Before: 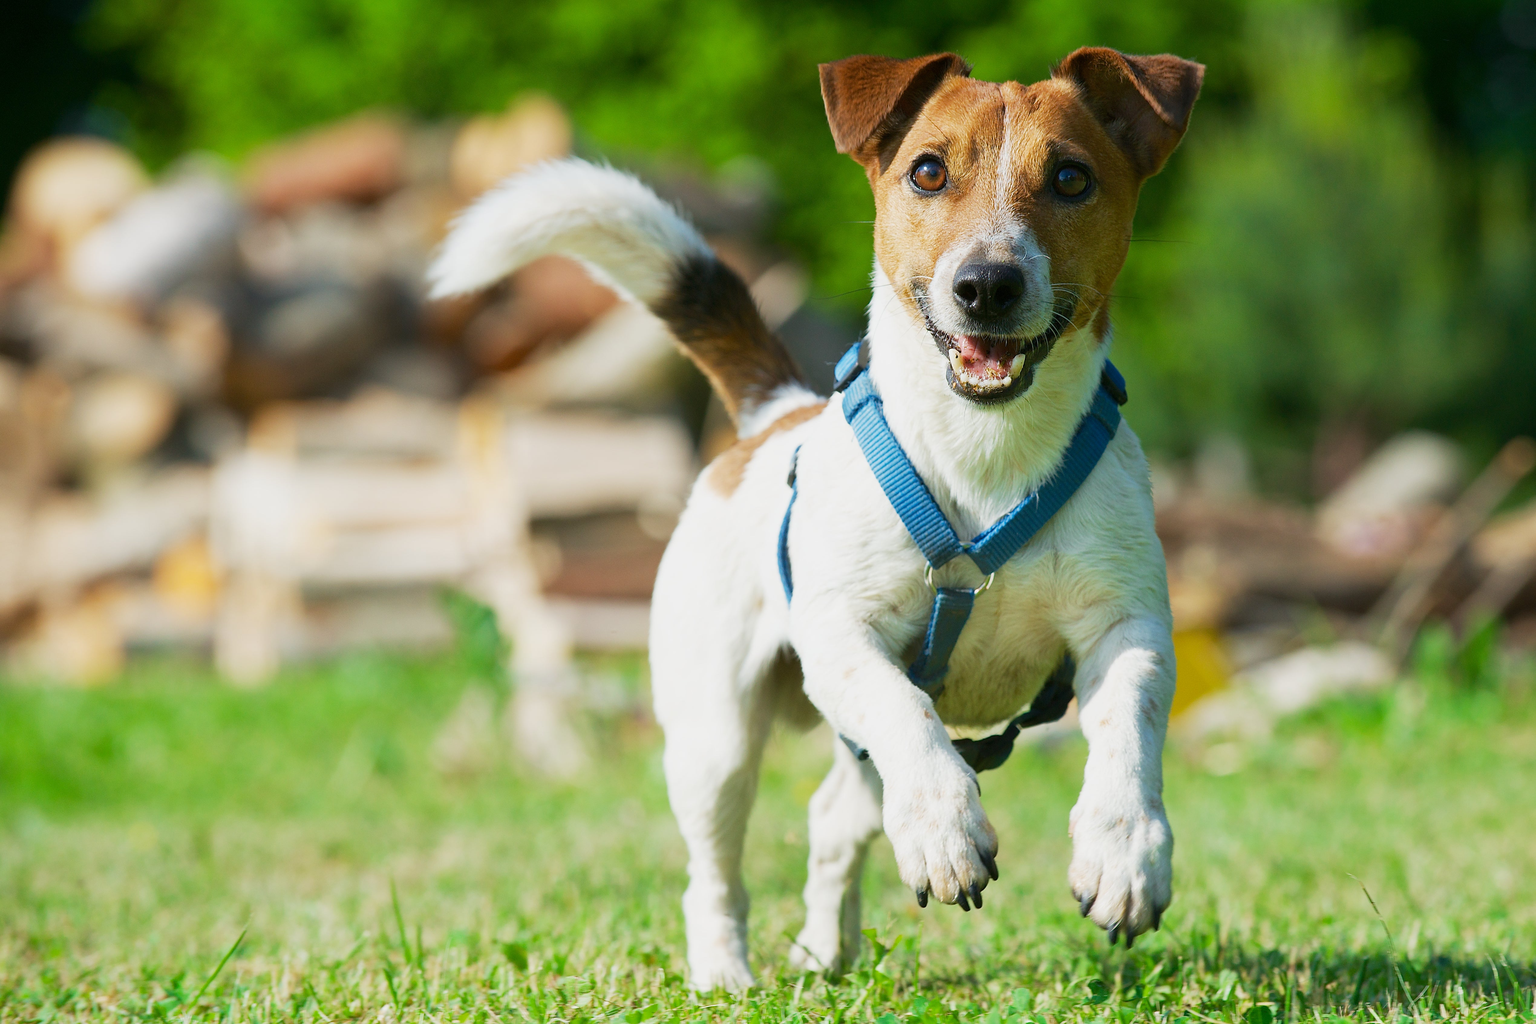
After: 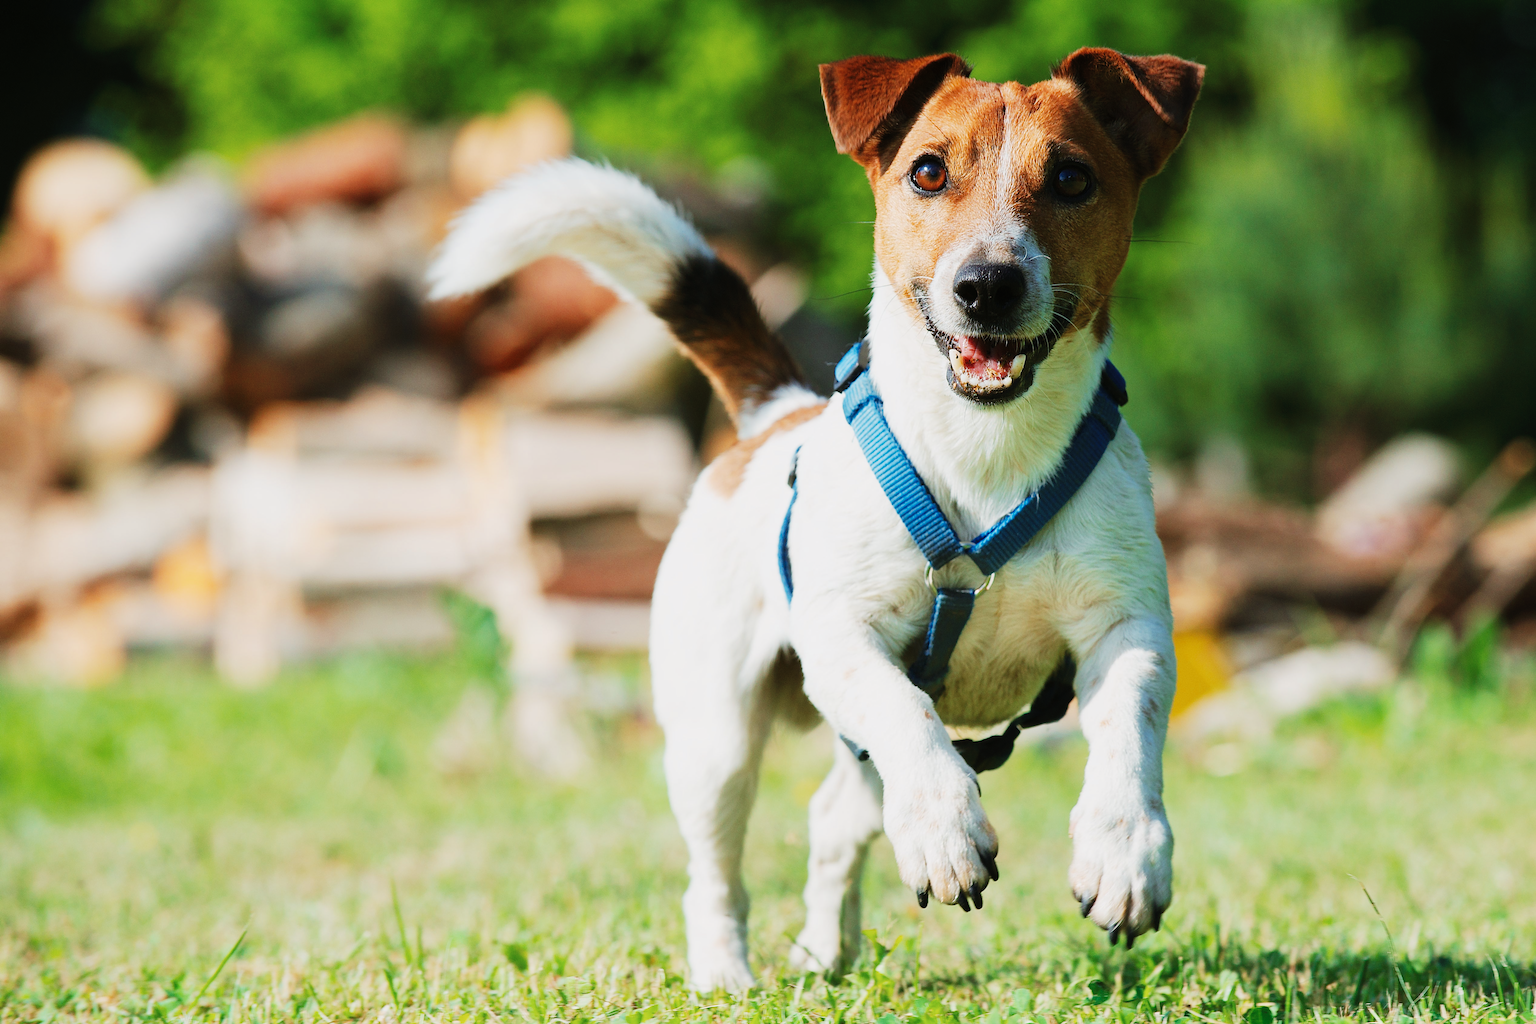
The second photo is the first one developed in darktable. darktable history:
tone curve: curves: ch0 [(0, 0) (0.003, 0.007) (0.011, 0.009) (0.025, 0.014) (0.044, 0.022) (0.069, 0.029) (0.1, 0.037) (0.136, 0.052) (0.177, 0.083) (0.224, 0.121) (0.277, 0.177) (0.335, 0.258) (0.399, 0.351) (0.468, 0.454) (0.543, 0.557) (0.623, 0.654) (0.709, 0.744) (0.801, 0.825) (0.898, 0.909) (1, 1)], preserve colors none
color look up table: target L [96.44, 95.7, 94.2, 89.8, 81.68, 82.64, 79.04, 54.64, 50.52, 48.62, 30.55, 200.21, 85.17, 84.74, 74.91, 69, 60.07, 52.13, 48.37, 45.46, 48.86, 42.42, 41.33, 36.53, 31.39, 13.5, 87.52, 64.81, 53.6, 64.39, 63.97, 50.35, 46.89, 33.24, 41.08, 36.12, 27.86, 28.39, 19.18, 5.599, 0.951, 93.41, 86.88, 85.73, 77.68, 63.74, 58.83, 55.83, 34.84], target a [-10.36, -17.26, -24.04, -55.29, -50.16, -12.44, -33.9, -37.35, -18.27, -27.6, -19.23, 0, 7.214, 10.87, 28.44, 22.1, 55.02, 63.74, 55.58, 37.21, 14.74, 32.03, 45.48, 39.58, 6.202, 30.99, 16.72, 50.93, 66.59, 13.36, 18.25, 63.53, 9.178, 39.07, 46.98, 12.16, 37.98, 19.59, 36.69, 29.08, 5.016, -26.42, -6.085, -52.03, -35.92, -15.13, -23.22, -5.24, -9.46], target b [48.77, 32.97, 77.56, 4.766, 61.18, 67.77, 18.76, 25.94, 32.81, 8.724, 20.71, 0, 60.08, 18.63, 32.94, 45.92, 51.51, 40.06, 6.073, 28.21, 37.07, 7.465, 43.85, 37.05, 12.71, 18.68, -9.346, -9.476, -36.44, -36.67, -10.57, -19.82, -60.6, -77.83, -2.248, -15.33, -36.76, -43.83, -49.14, -24.02, -3.131, -4.341, -2.941, -22.29, -6.304, -34.82, -21.36, -3.354, -12.69], num patches 49
